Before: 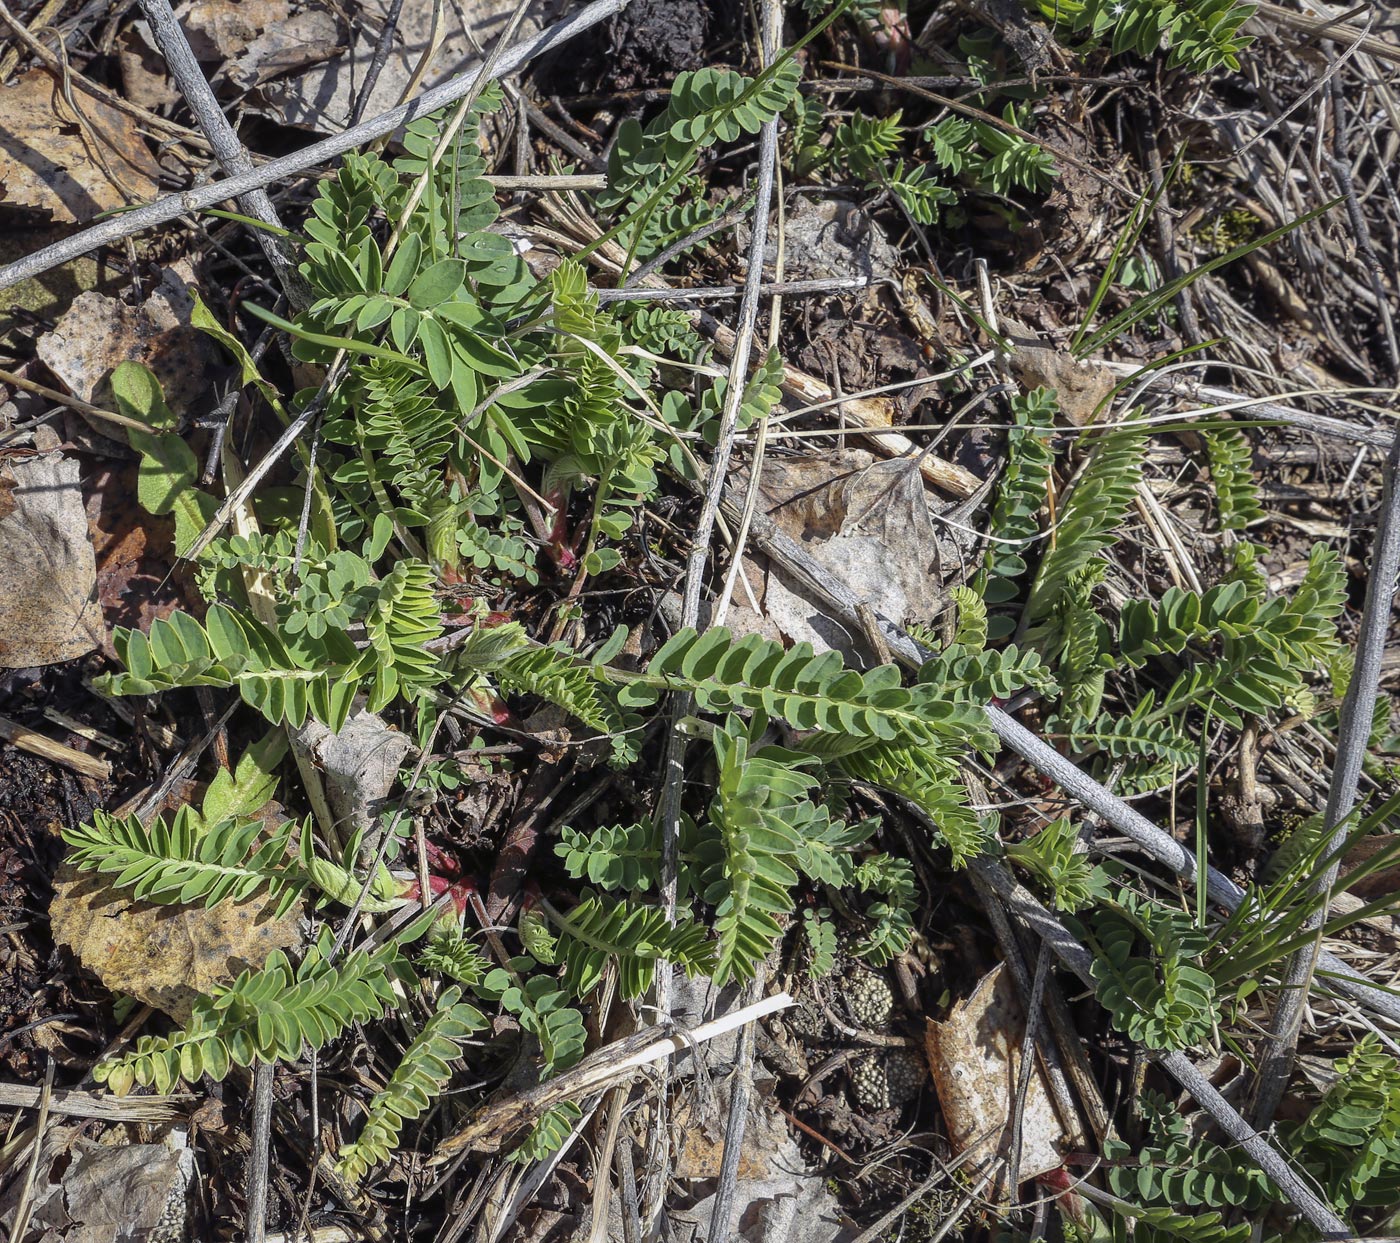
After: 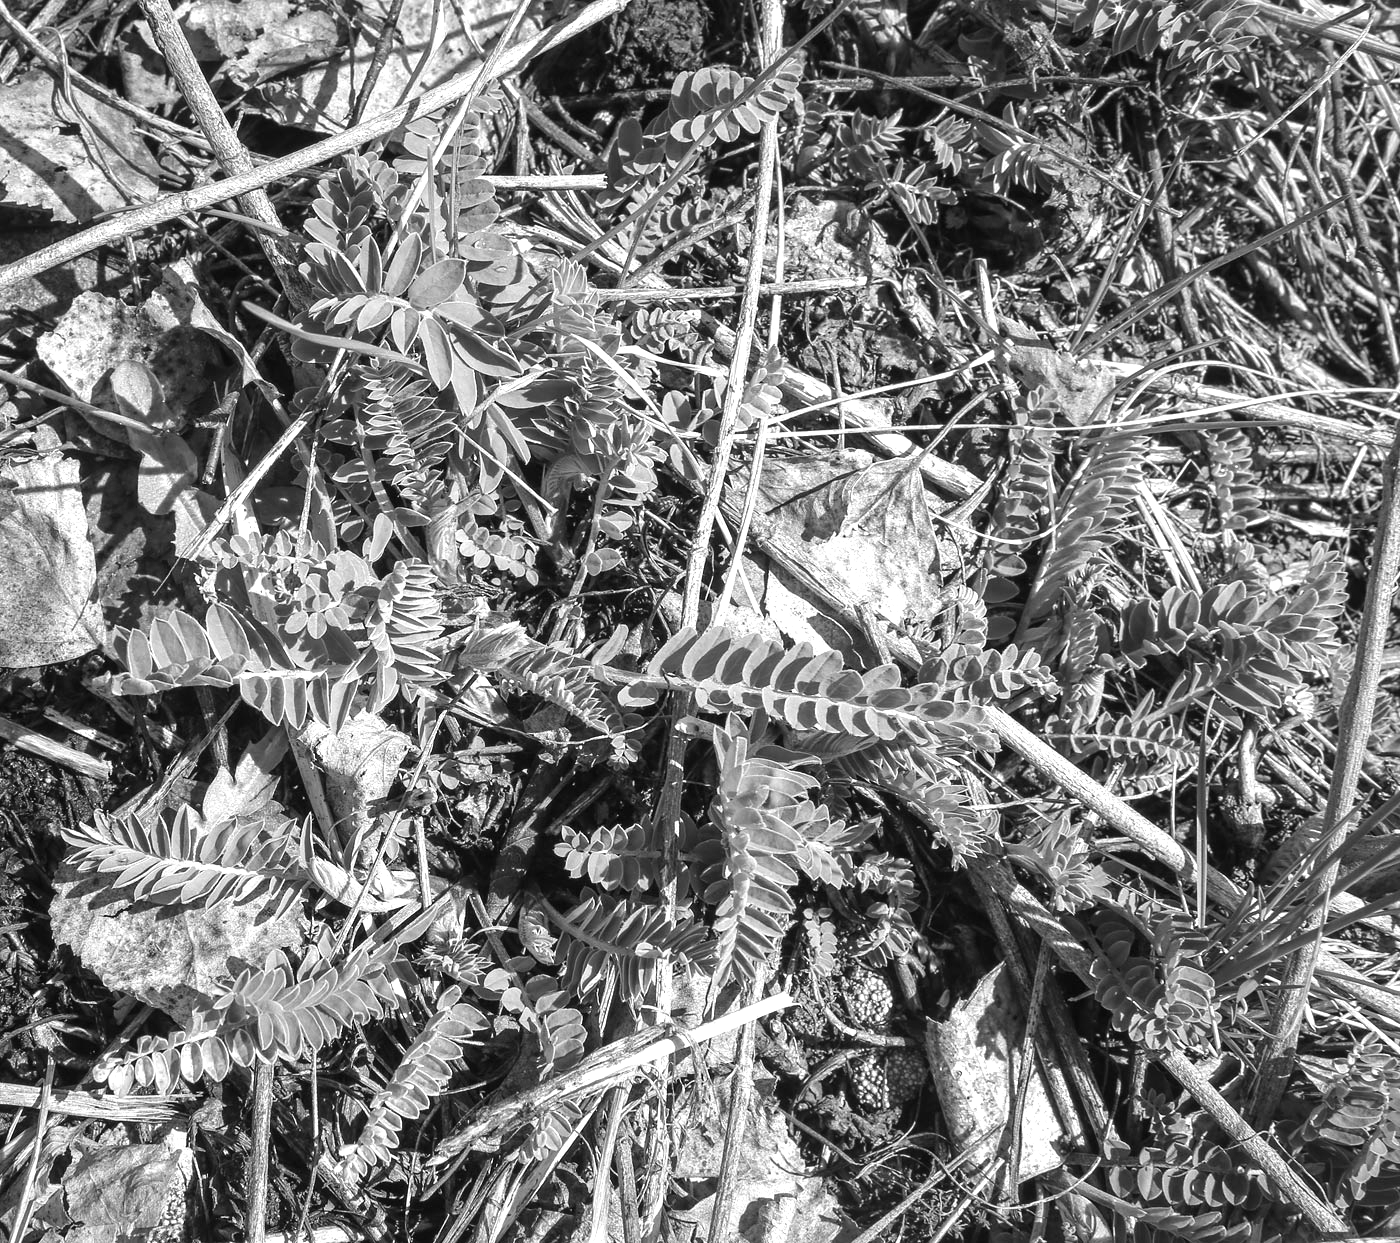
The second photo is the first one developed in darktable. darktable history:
white balance: red 0.986, blue 1.01
exposure: black level correction -0.001, exposure 0.9 EV, compensate exposure bias true, compensate highlight preservation false
monochrome: on, module defaults
rgb levels: mode RGB, independent channels, levels [[0, 0.5, 1], [0, 0.521, 1], [0, 0.536, 1]]
